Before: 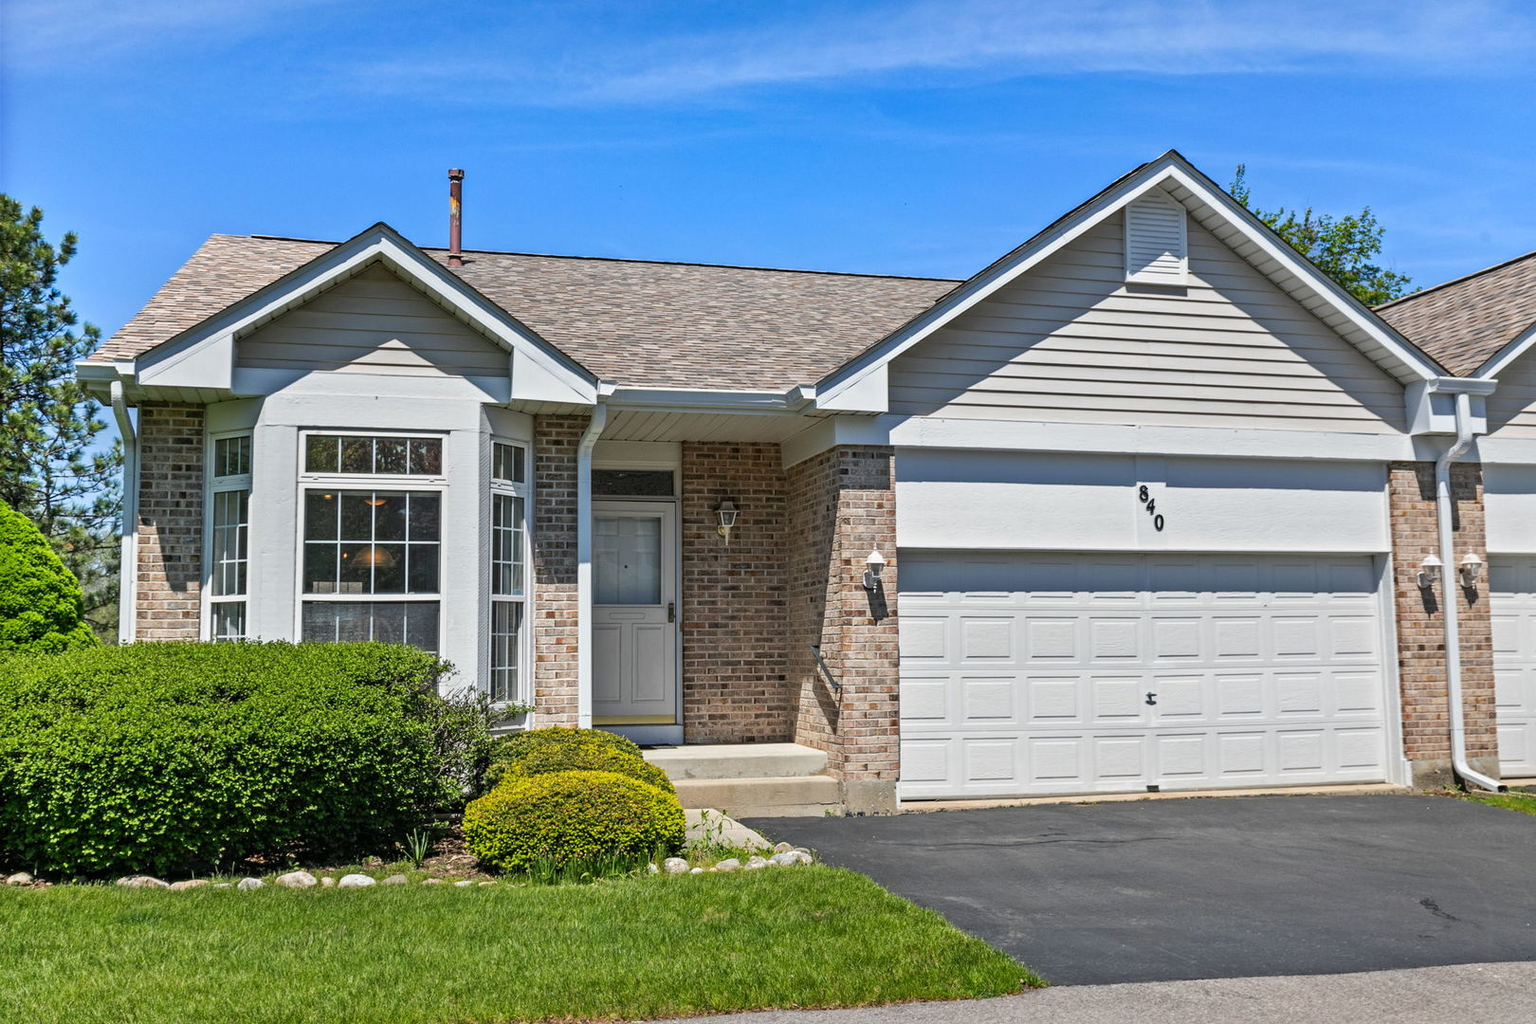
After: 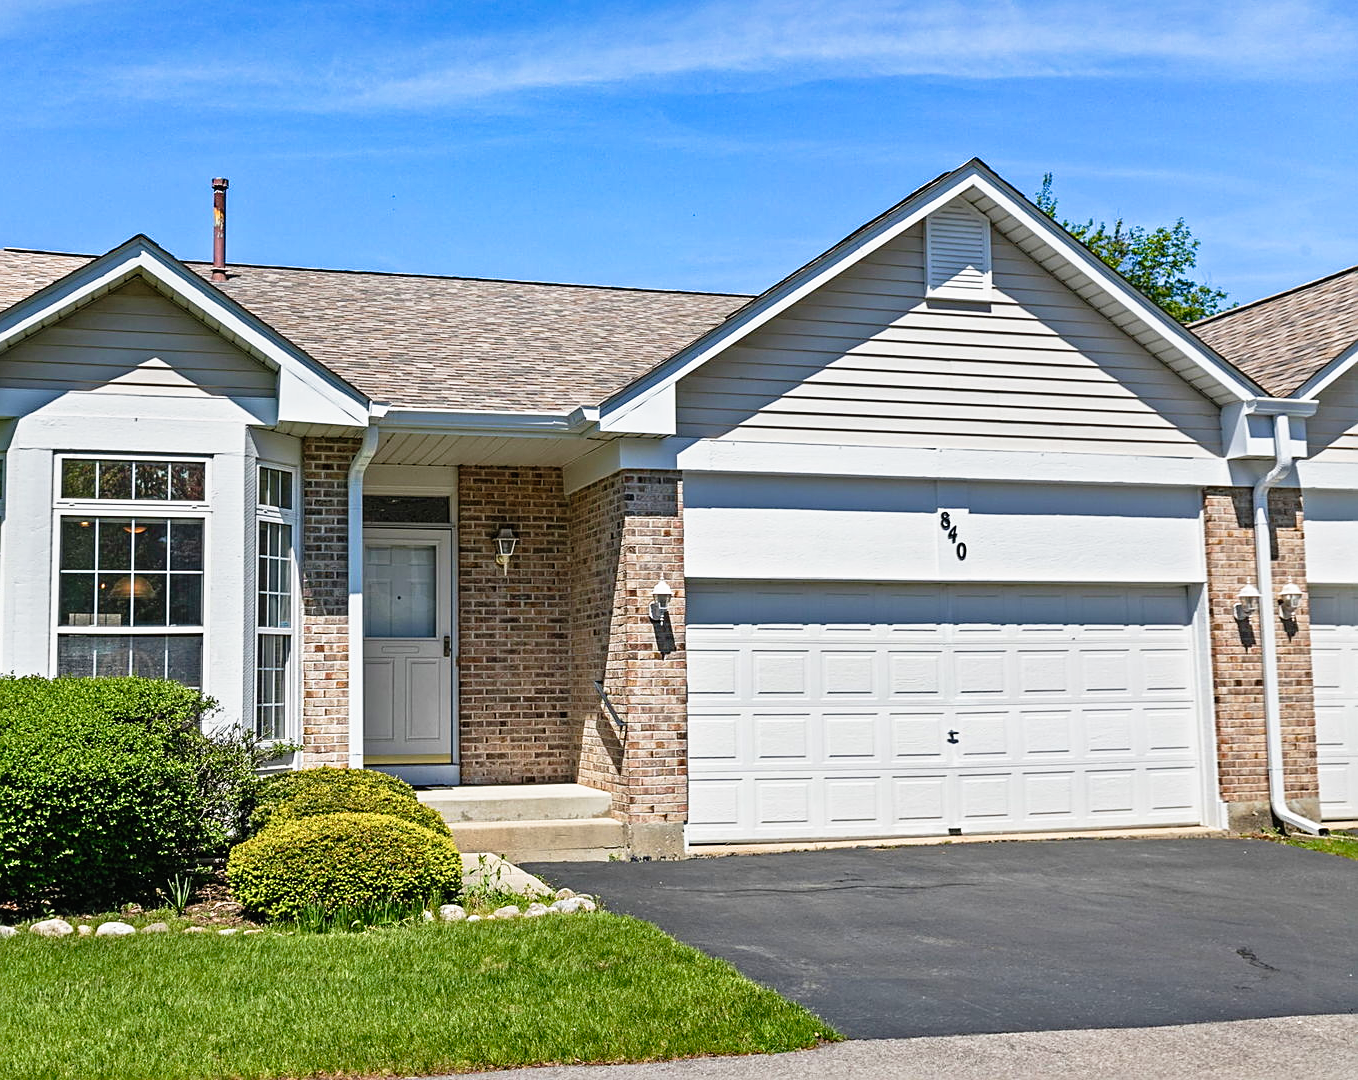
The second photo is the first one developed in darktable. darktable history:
velvia: strength 14.62%
color balance rgb: perceptual saturation grading › global saturation 0.987%, perceptual saturation grading › highlights -19.988%, perceptual saturation grading › shadows 19.322%
tone curve: curves: ch0 [(0, 0.01) (0.037, 0.032) (0.131, 0.108) (0.275, 0.286) (0.483, 0.517) (0.61, 0.661) (0.697, 0.768) (0.797, 0.876) (0.888, 0.952) (0.997, 0.995)]; ch1 [(0, 0) (0.312, 0.262) (0.425, 0.402) (0.5, 0.5) (0.527, 0.532) (0.556, 0.585) (0.683, 0.706) (0.746, 0.77) (1, 1)]; ch2 [(0, 0) (0.223, 0.185) (0.333, 0.284) (0.432, 0.4) (0.502, 0.502) (0.525, 0.527) (0.545, 0.564) (0.587, 0.613) (0.636, 0.654) (0.711, 0.729) (0.845, 0.855) (0.998, 0.977)], preserve colors none
crop: left 16.111%
sharpen: on, module defaults
